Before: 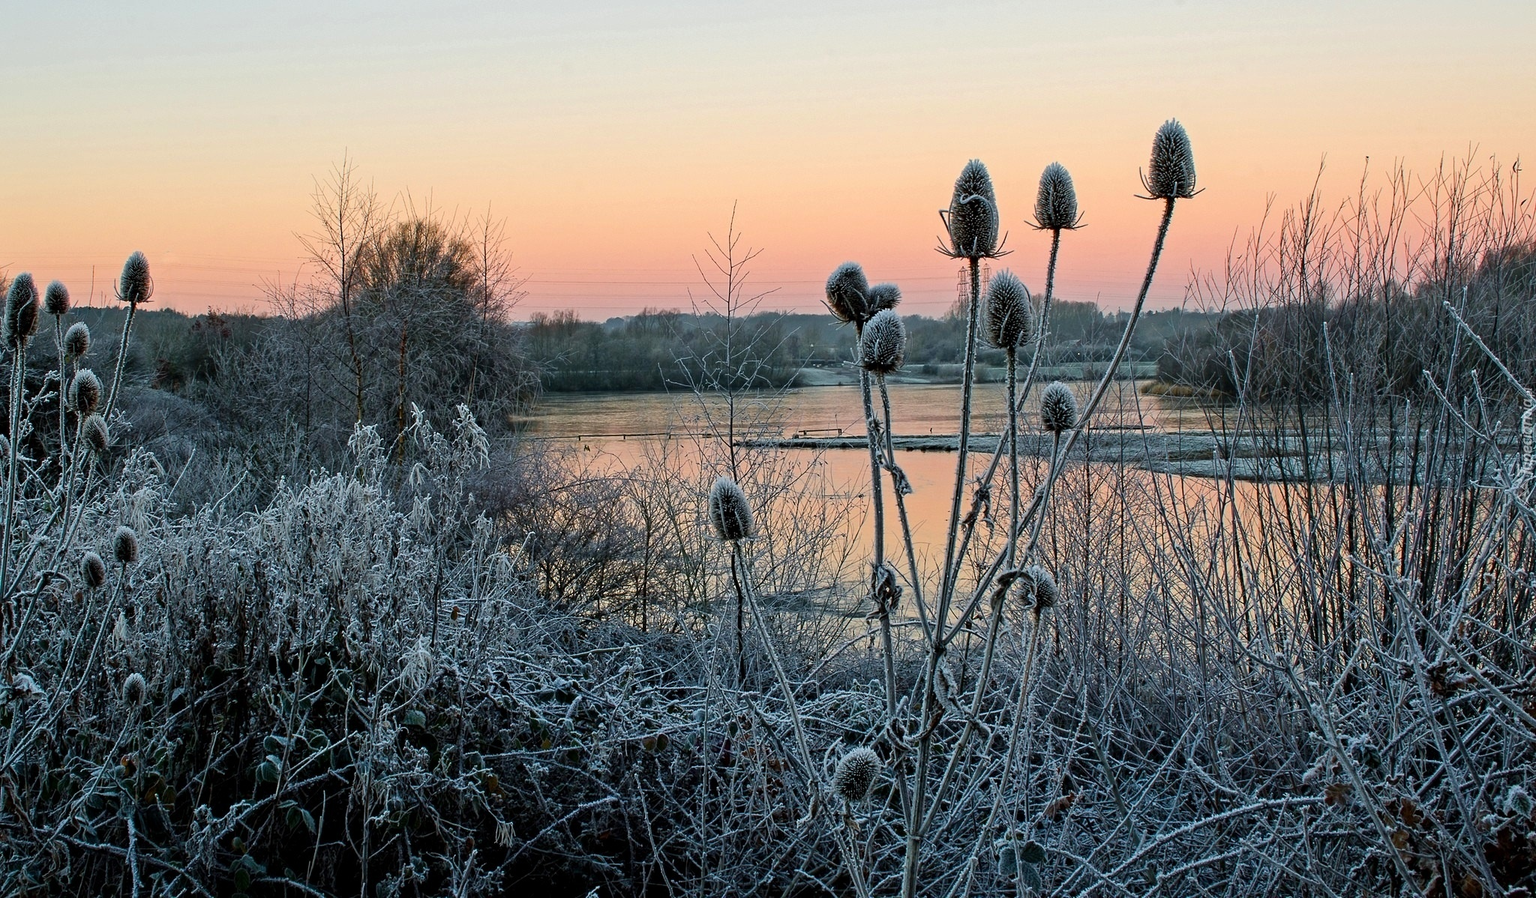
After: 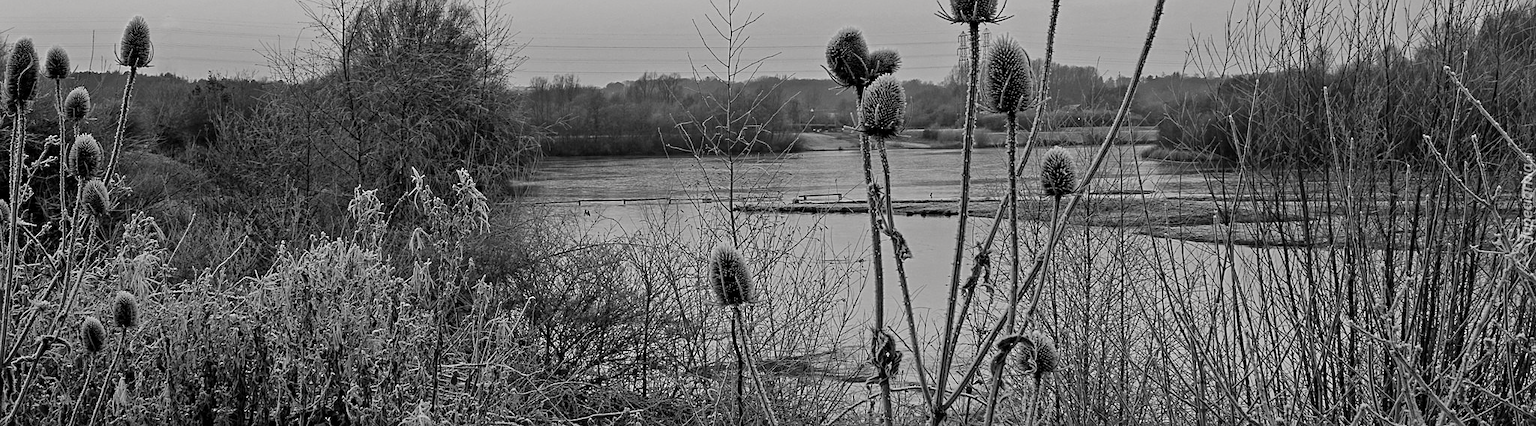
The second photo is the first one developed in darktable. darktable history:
shadows and highlights: radius 125.06, shadows 21.05, highlights -22.14, low approximation 0.01
crop and rotate: top 26.288%, bottom 26.257%
color balance rgb: highlights gain › chroma 3.027%, highlights gain › hue 60°, perceptual saturation grading › global saturation 25.036%, saturation formula JzAzBz (2021)
contrast brightness saturation: saturation -0.99
sharpen: amount 0.213
